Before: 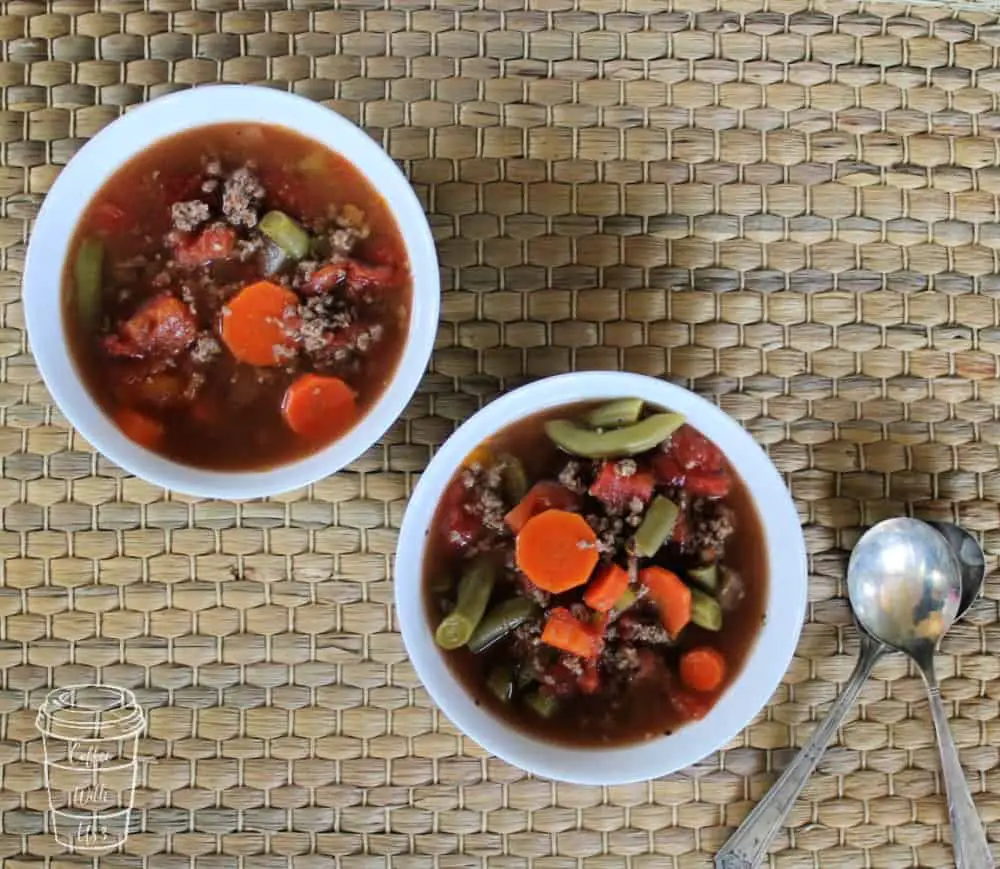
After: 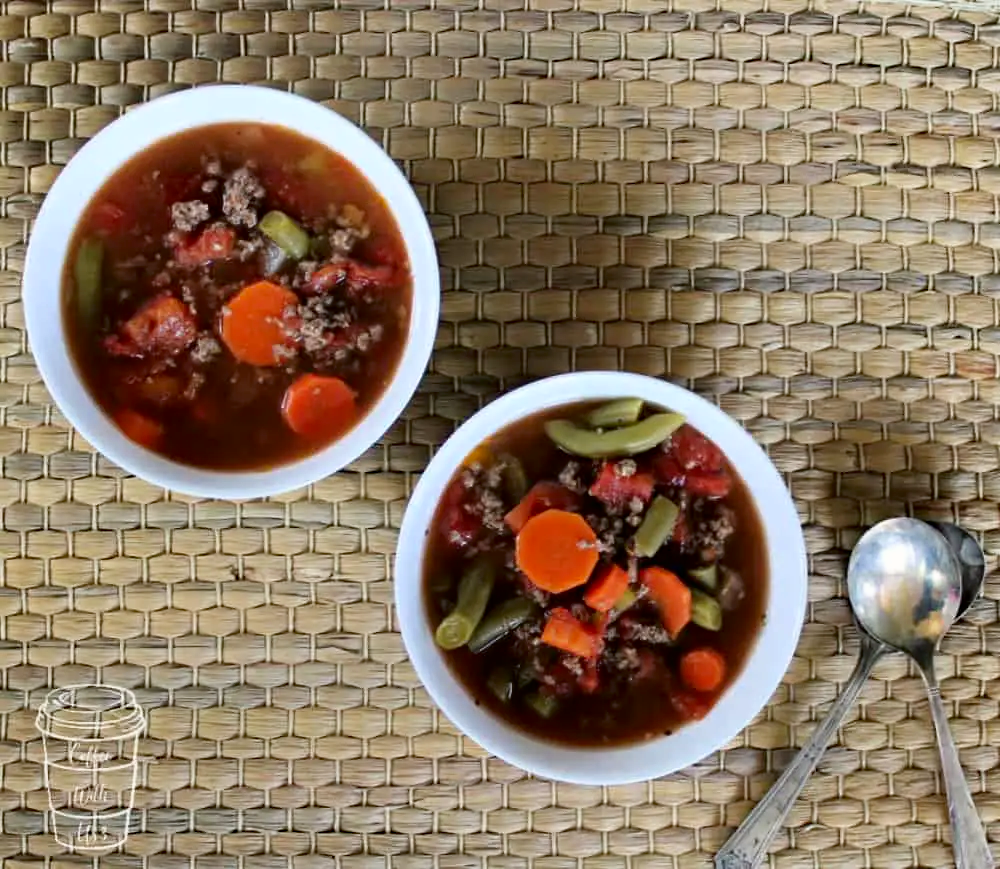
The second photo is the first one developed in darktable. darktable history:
shadows and highlights: shadows -62.32, white point adjustment -5.22, highlights 61.59
base curve: curves: ch0 [(0, 0) (0.283, 0.295) (1, 1)], preserve colors none
haze removal: compatibility mode true, adaptive false
